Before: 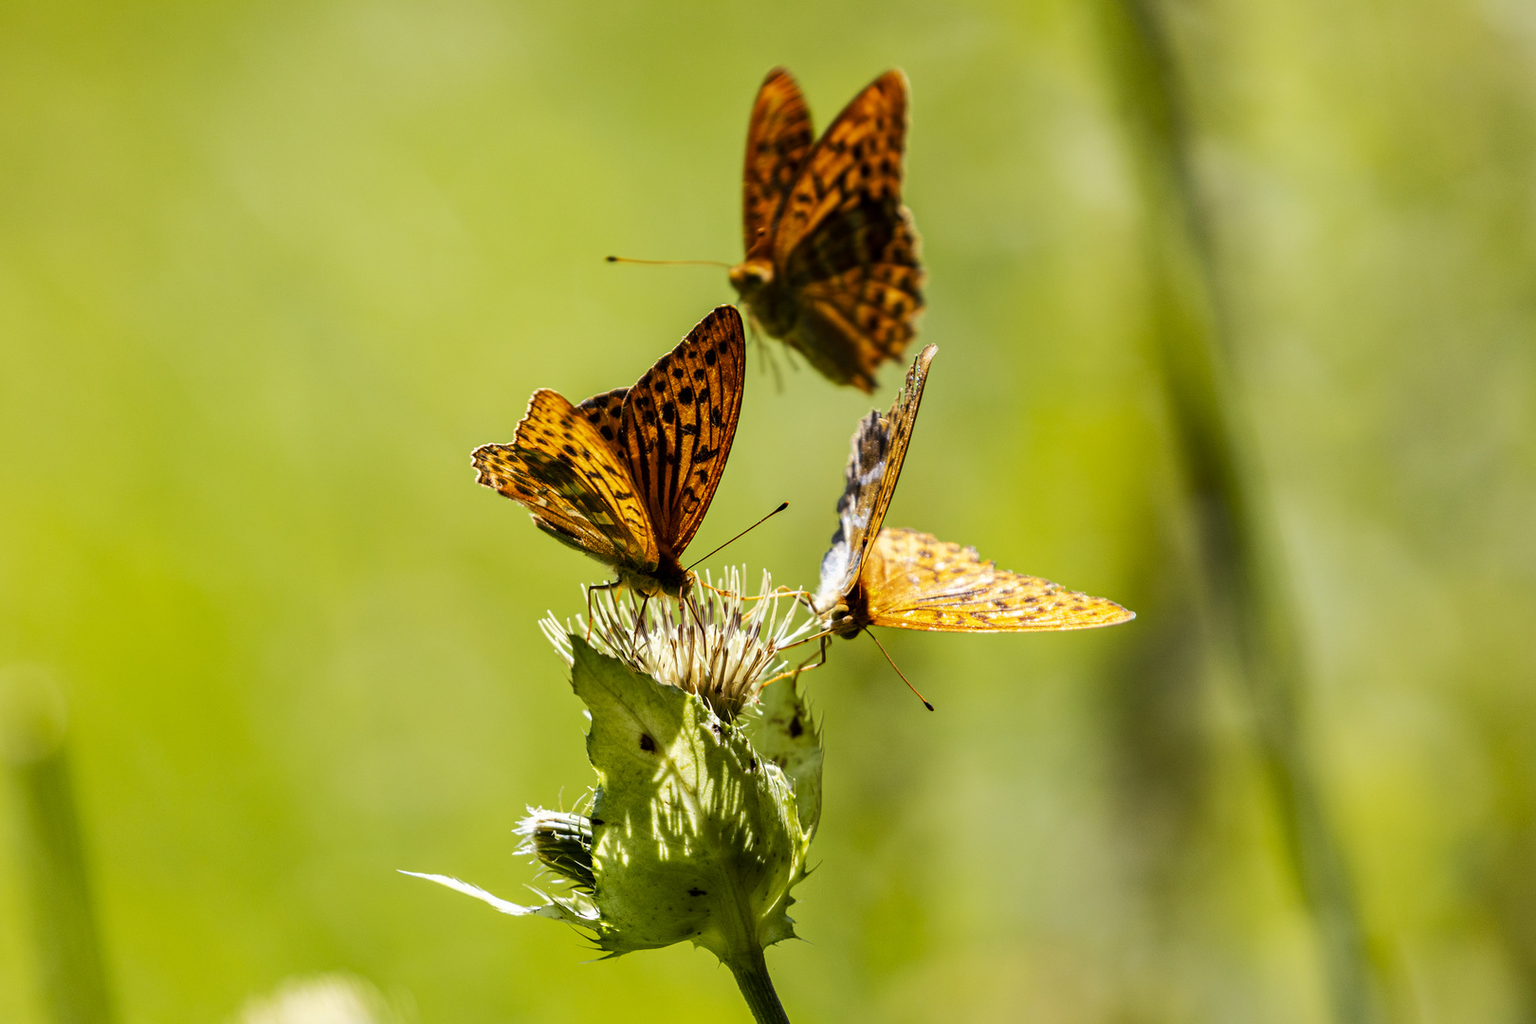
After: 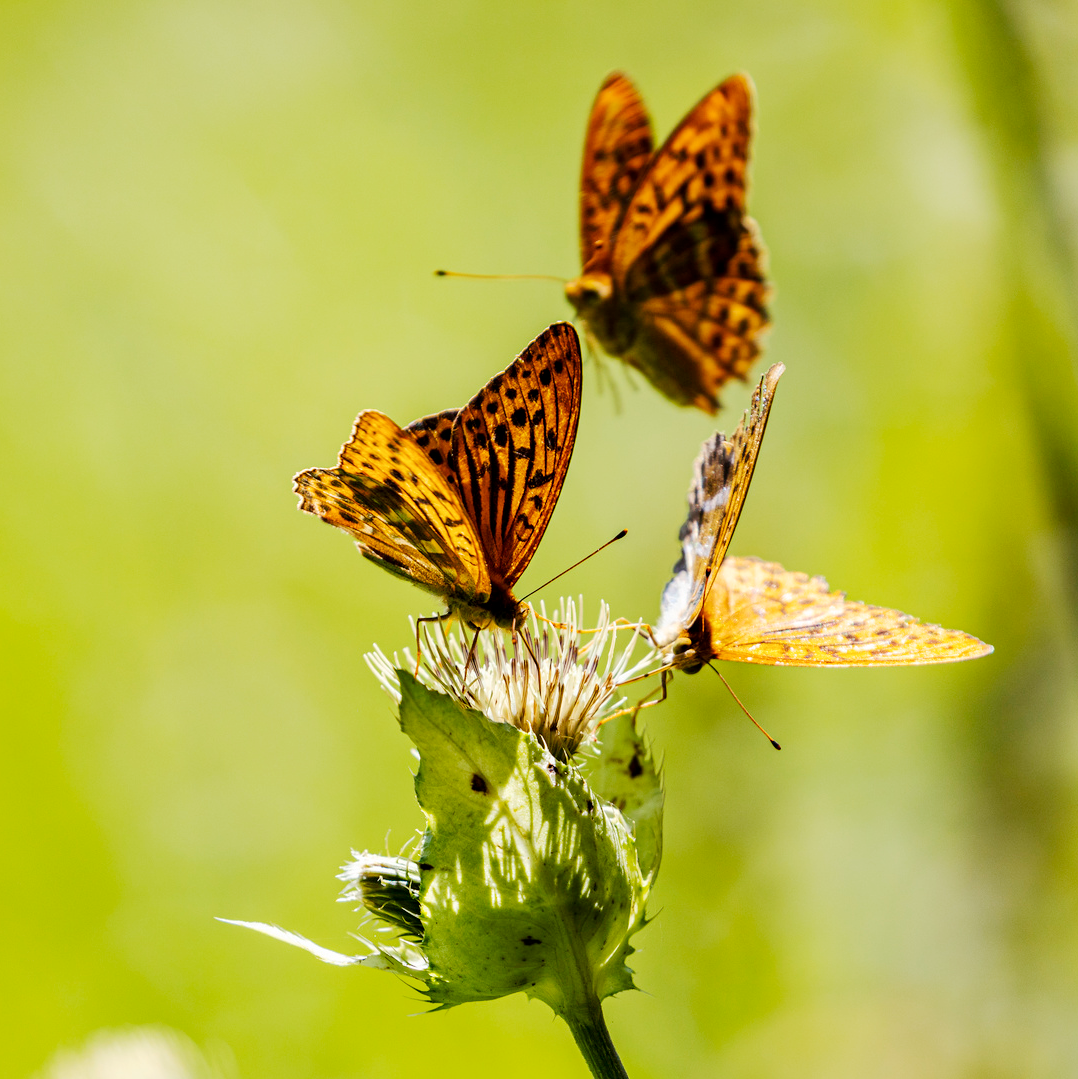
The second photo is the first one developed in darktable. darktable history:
base curve: curves: ch0 [(0, 0) (0.158, 0.273) (0.879, 0.895) (1, 1)], preserve colors none
crop and rotate: left 12.652%, right 20.802%
